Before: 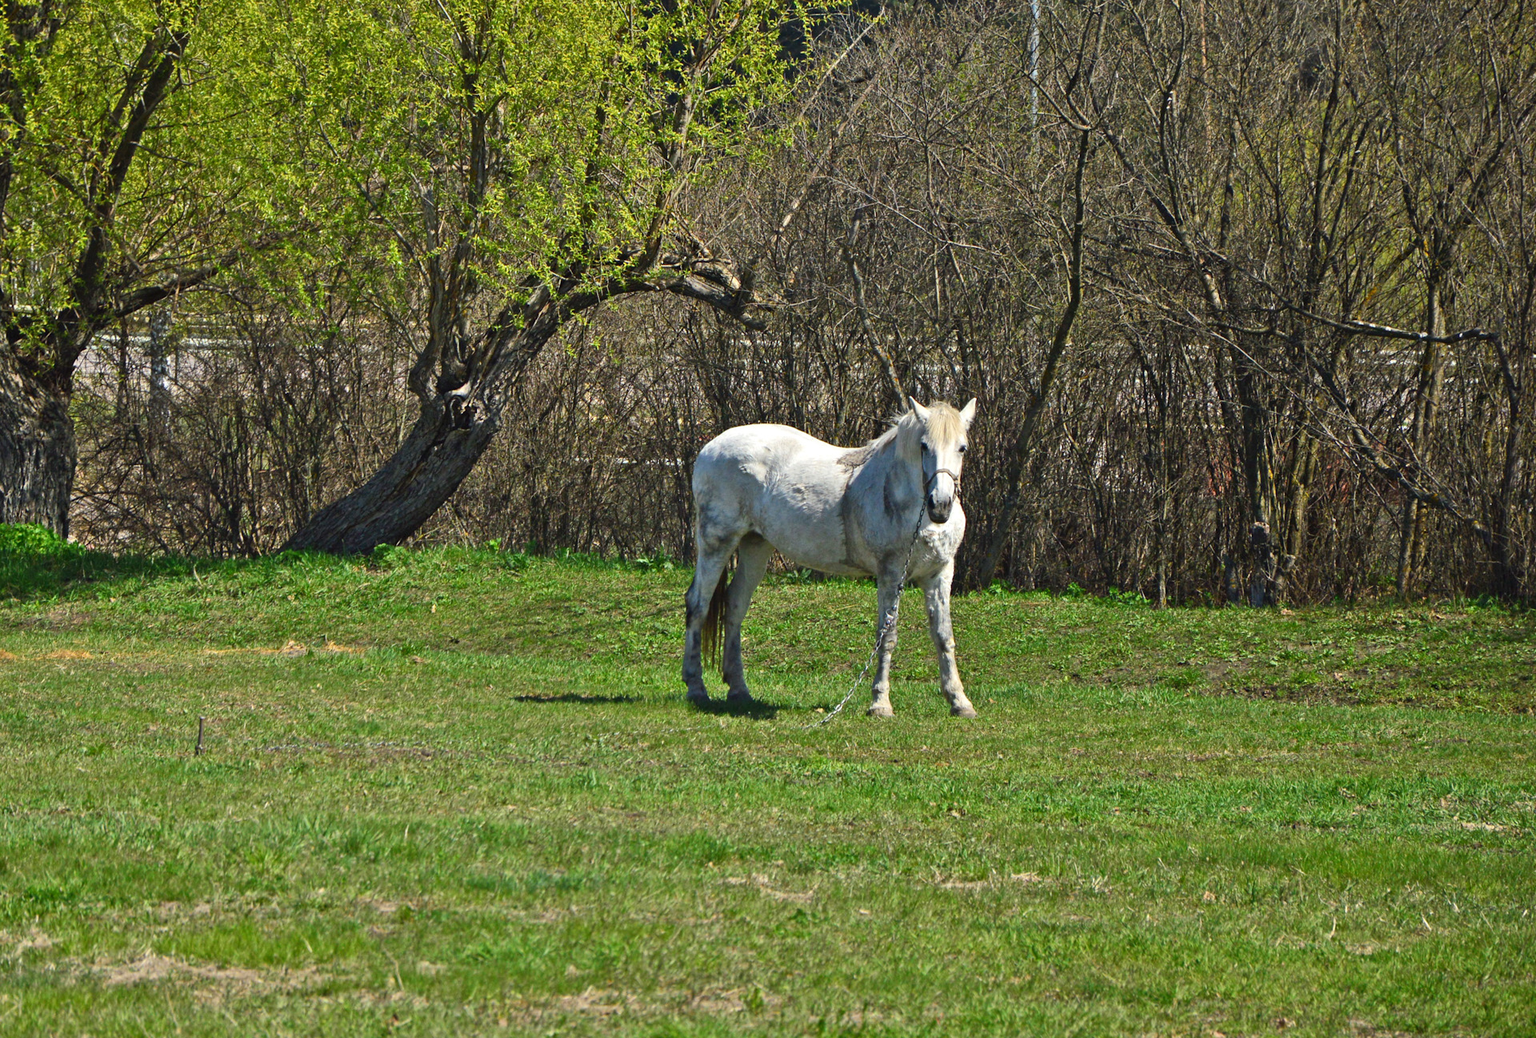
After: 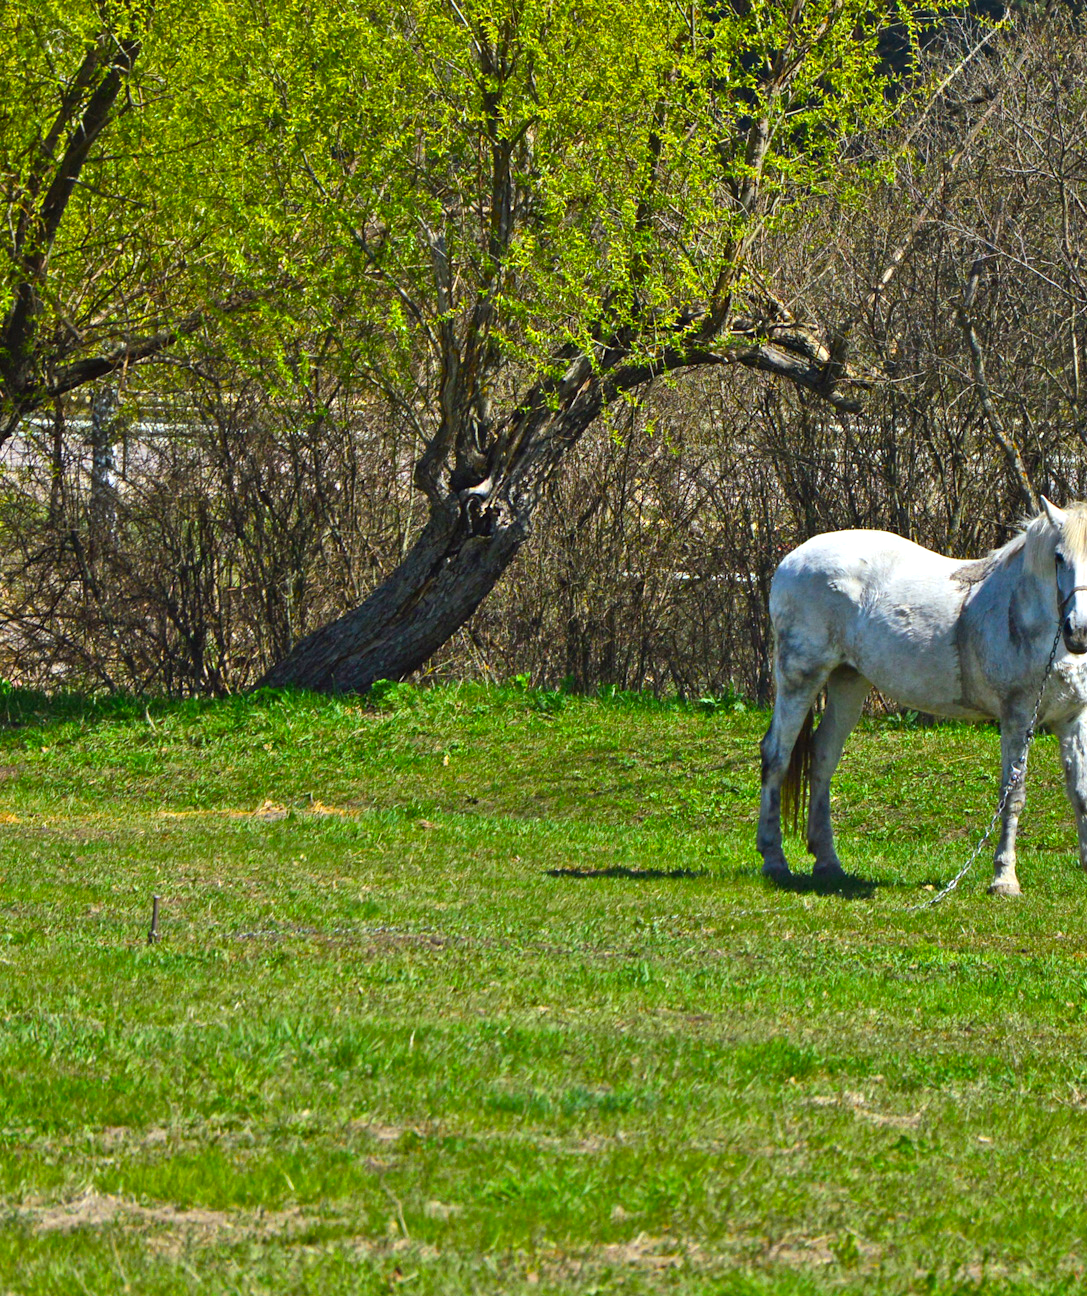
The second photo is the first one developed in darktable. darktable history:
crop: left 5.028%, right 38.318%
color balance rgb: highlights gain › luminance 16.475%, highlights gain › chroma 2.921%, highlights gain › hue 256.78°, linear chroma grading › global chroma 14.639%, perceptual saturation grading › global saturation 5.444%, global vibrance 20%
